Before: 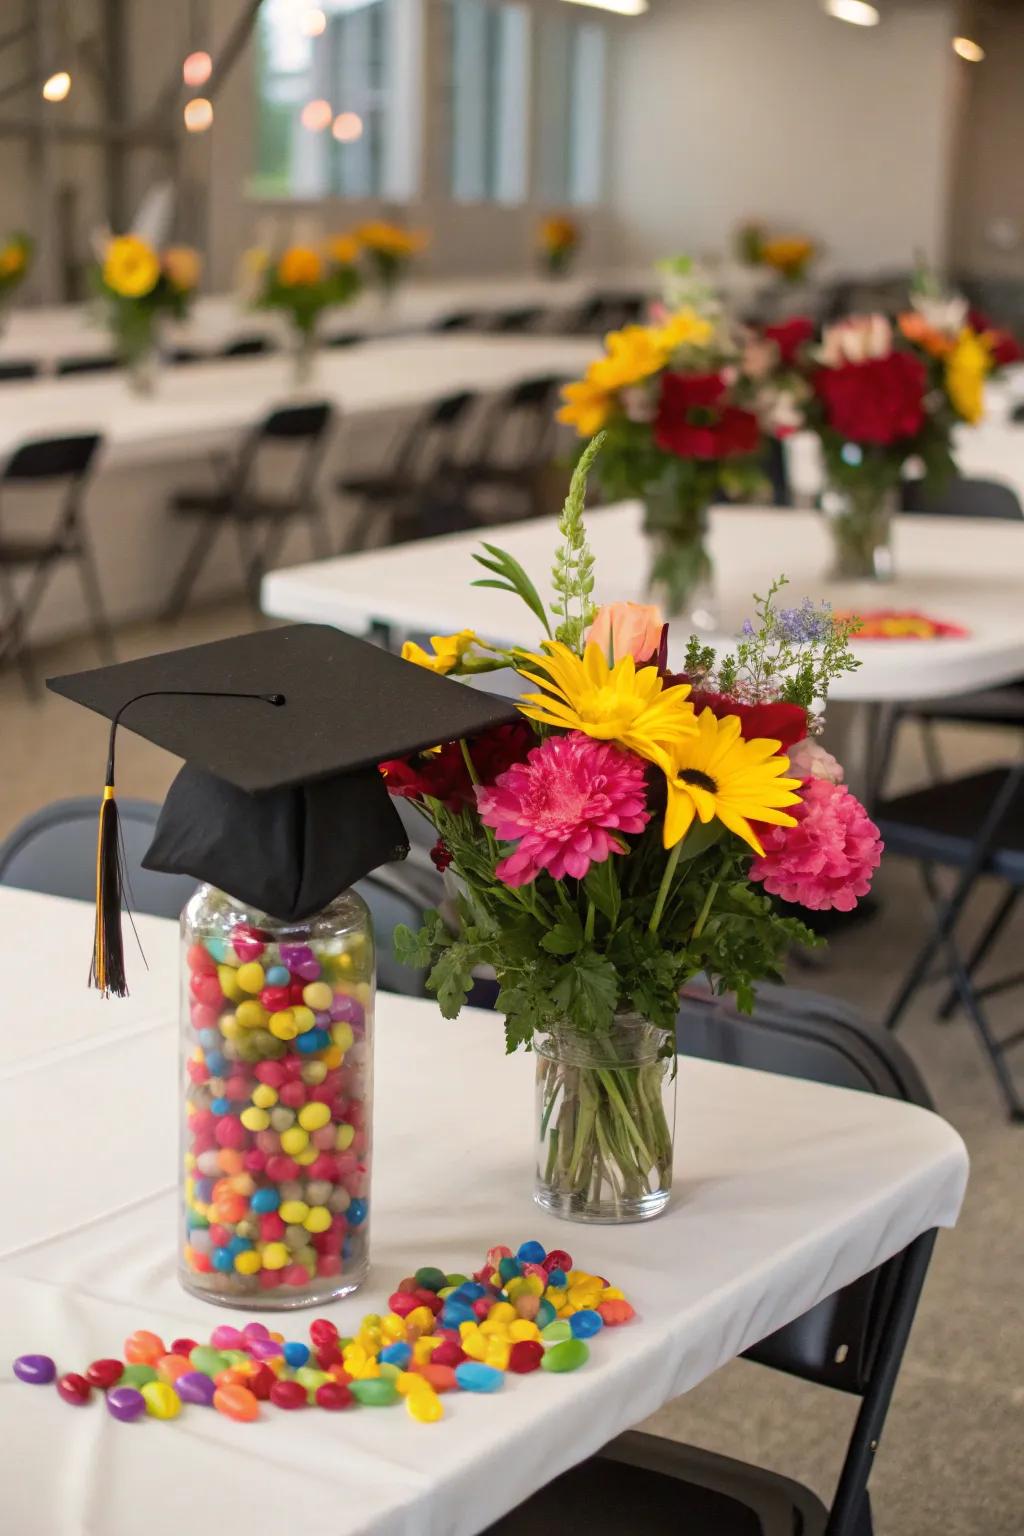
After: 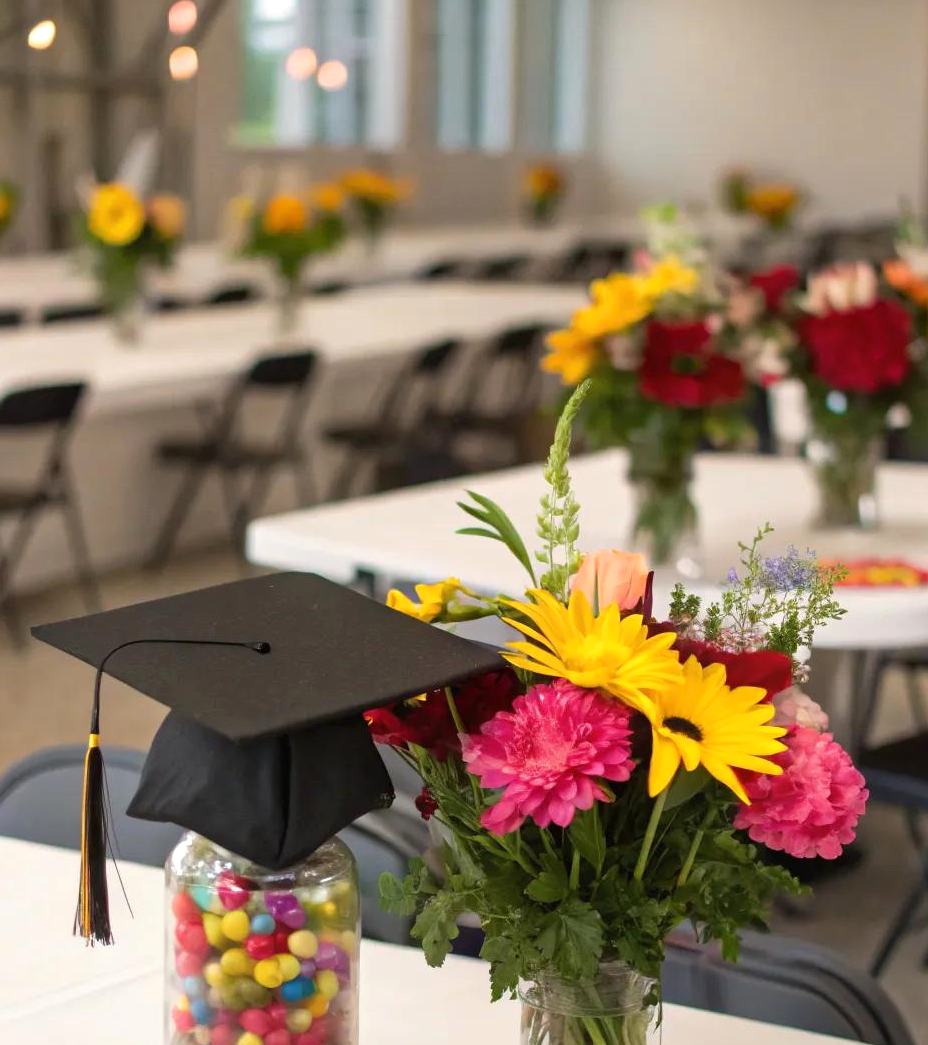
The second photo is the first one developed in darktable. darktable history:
exposure: exposure 0.203 EV, compensate highlight preservation false
crop: left 1.518%, top 3.439%, right 7.775%, bottom 28.48%
